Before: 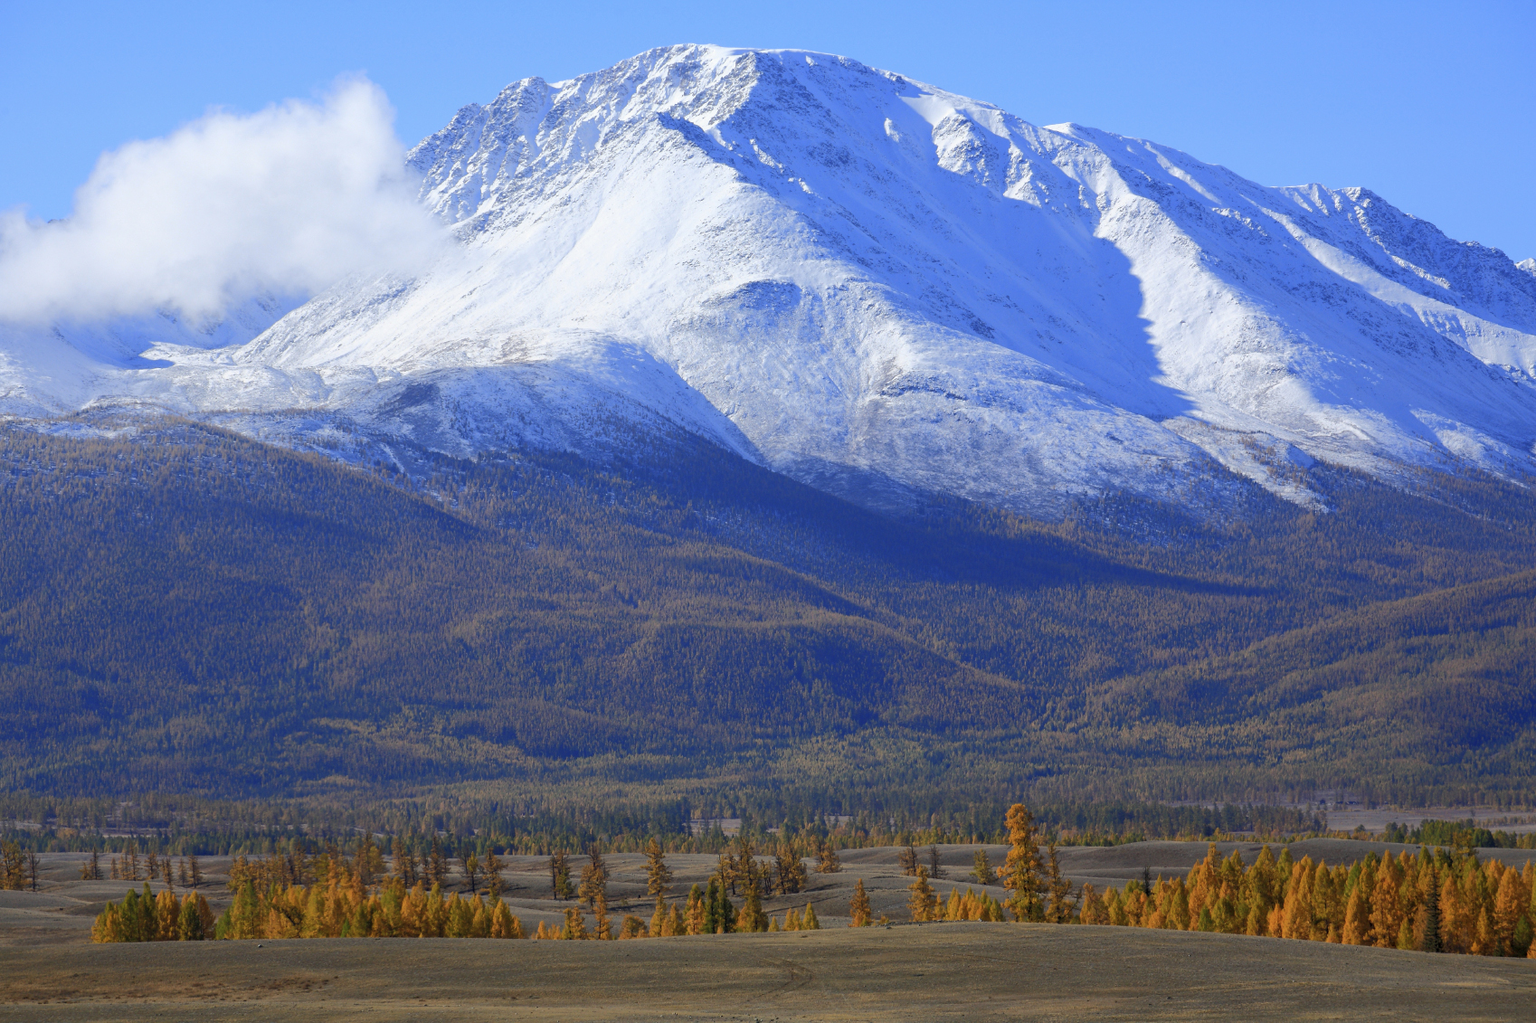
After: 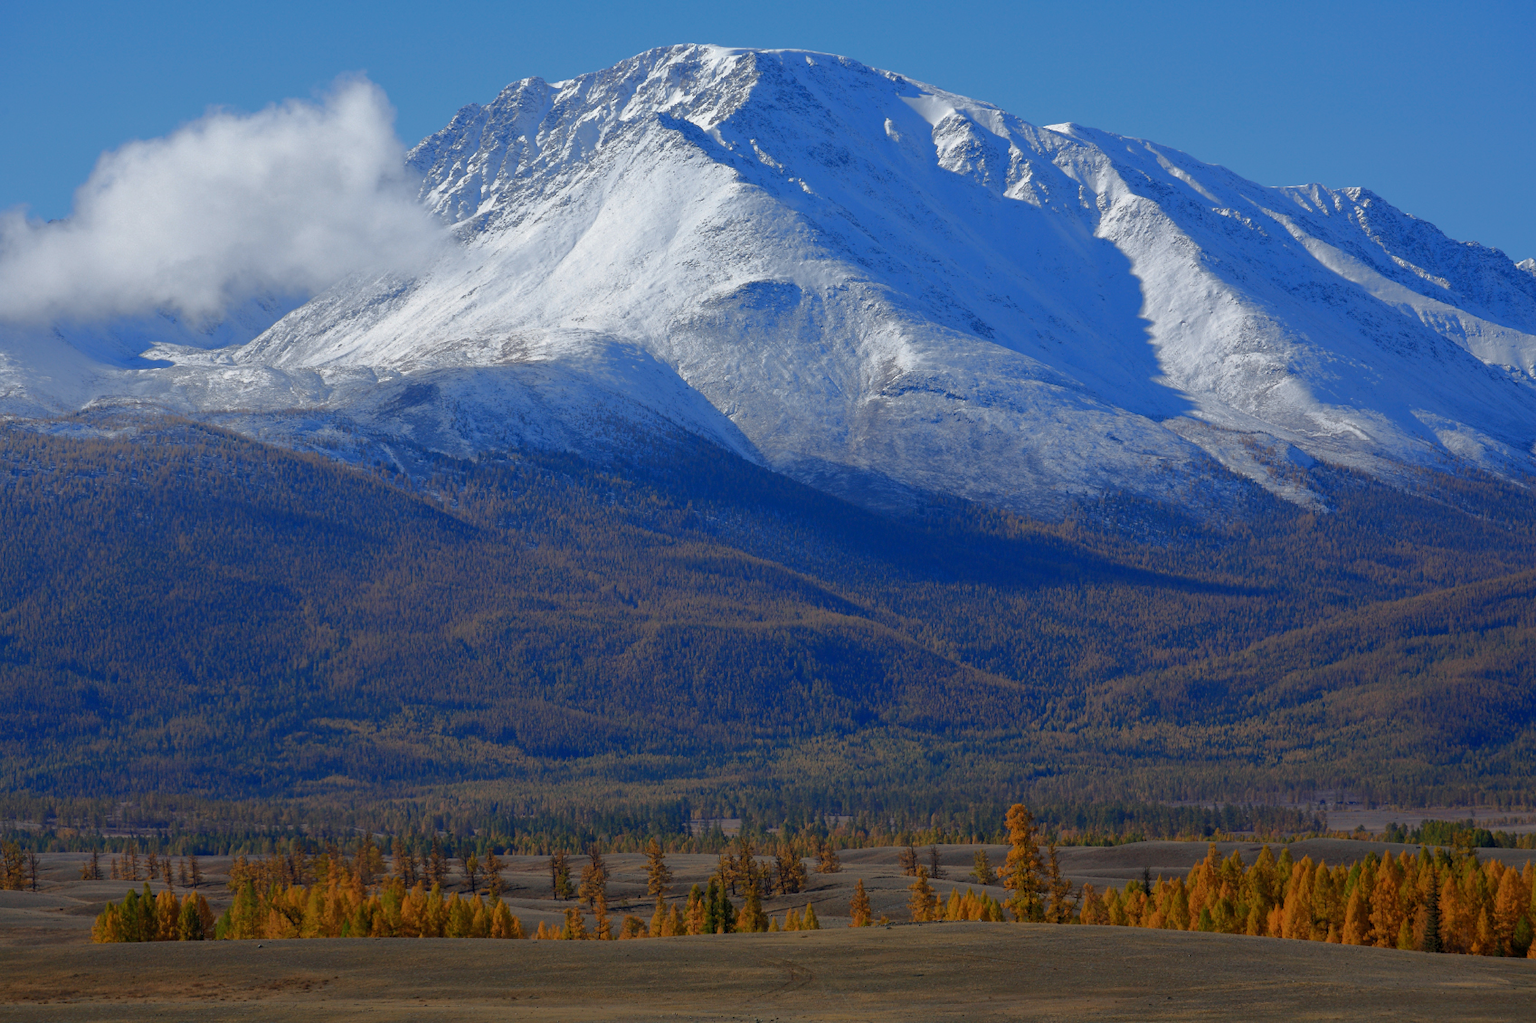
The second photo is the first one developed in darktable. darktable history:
base curve: curves: ch0 [(0, 0) (0.826, 0.587) (1, 1)]
tone equalizer: on, module defaults
